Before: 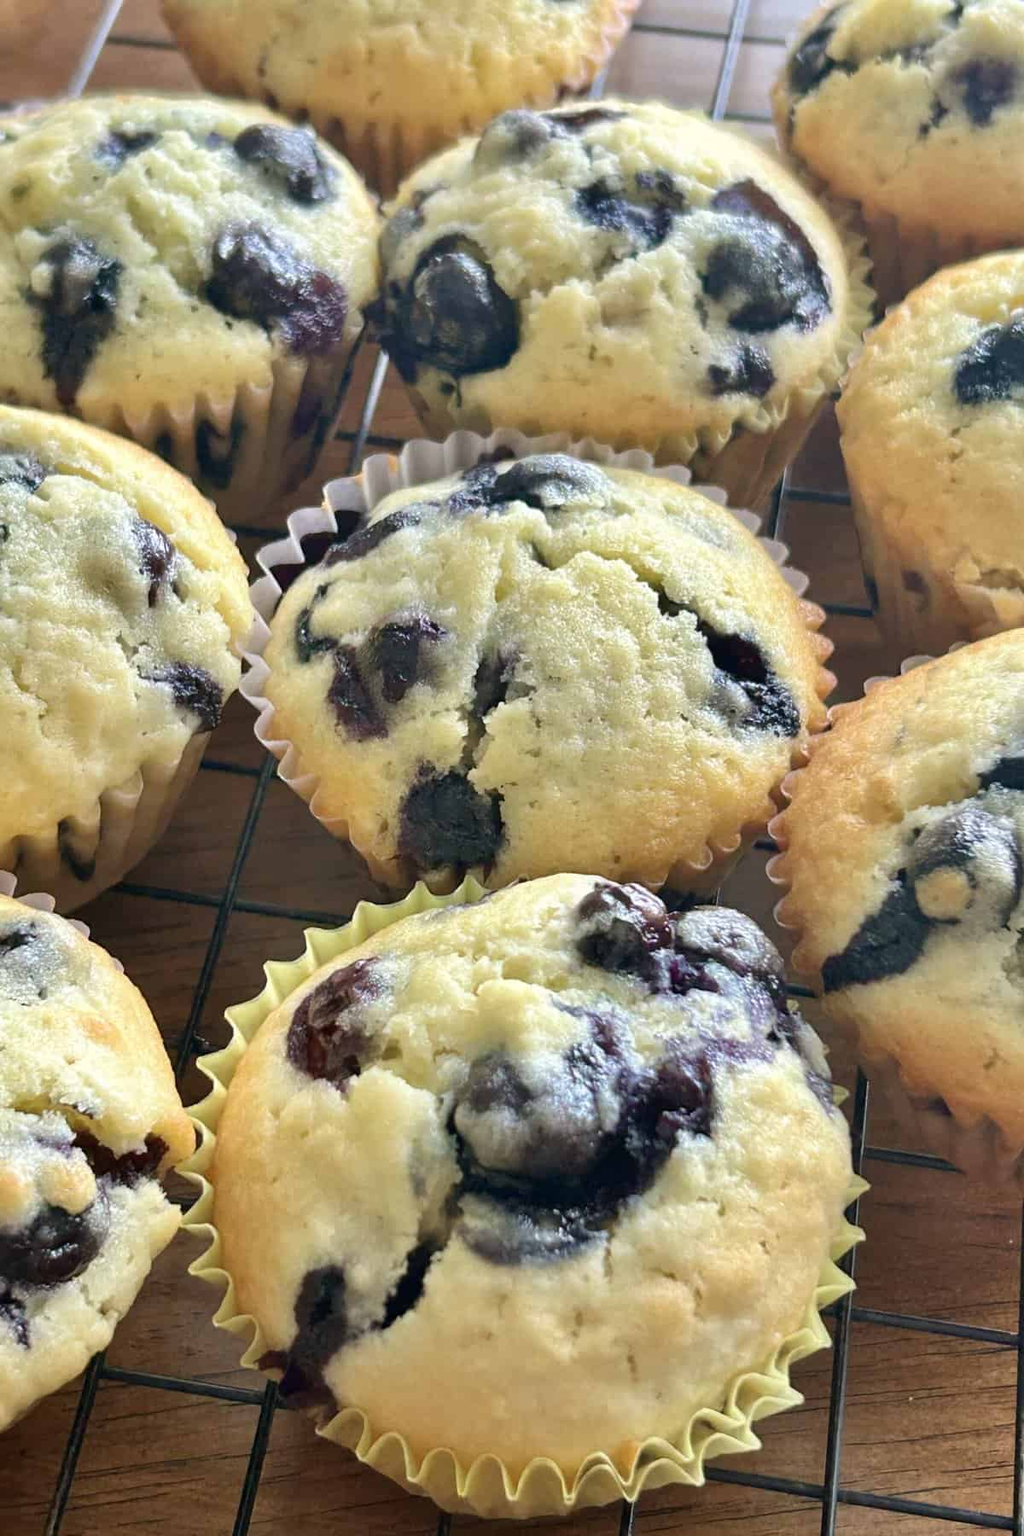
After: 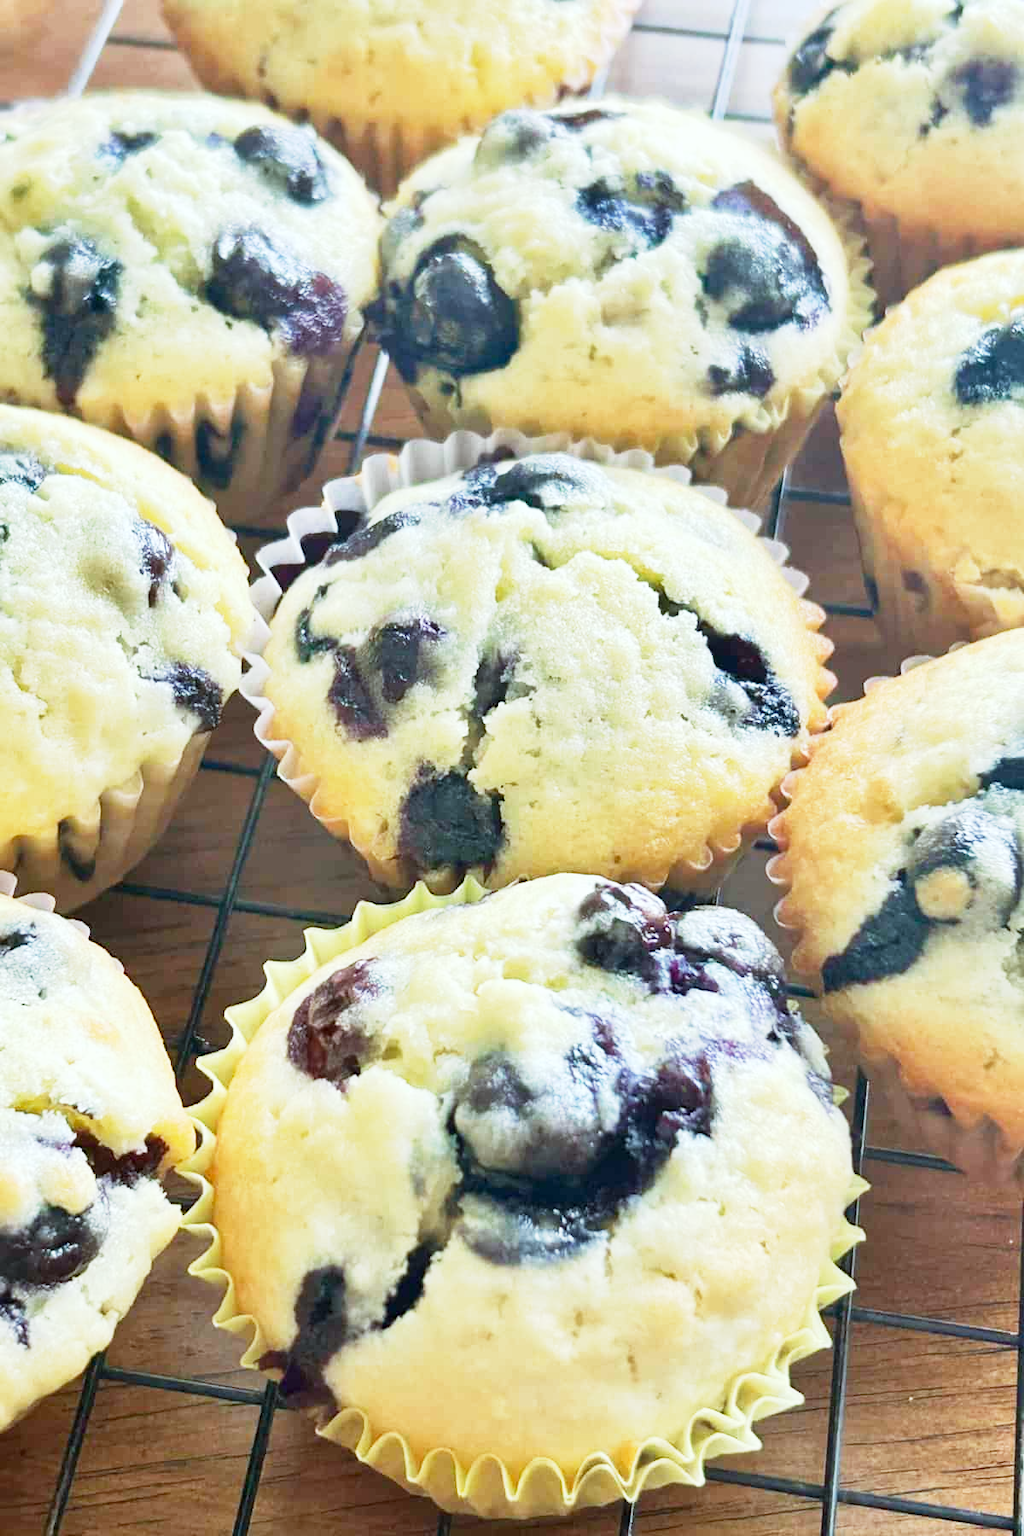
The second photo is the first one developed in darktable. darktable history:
base curve: curves: ch0 [(0, 0) (0.088, 0.125) (0.176, 0.251) (0.354, 0.501) (0.613, 0.749) (1, 0.877)], preserve colors none
exposure: black level correction 0, exposure 0.7 EV, compensate exposure bias true, compensate highlight preservation false
white balance: red 0.925, blue 1.046
